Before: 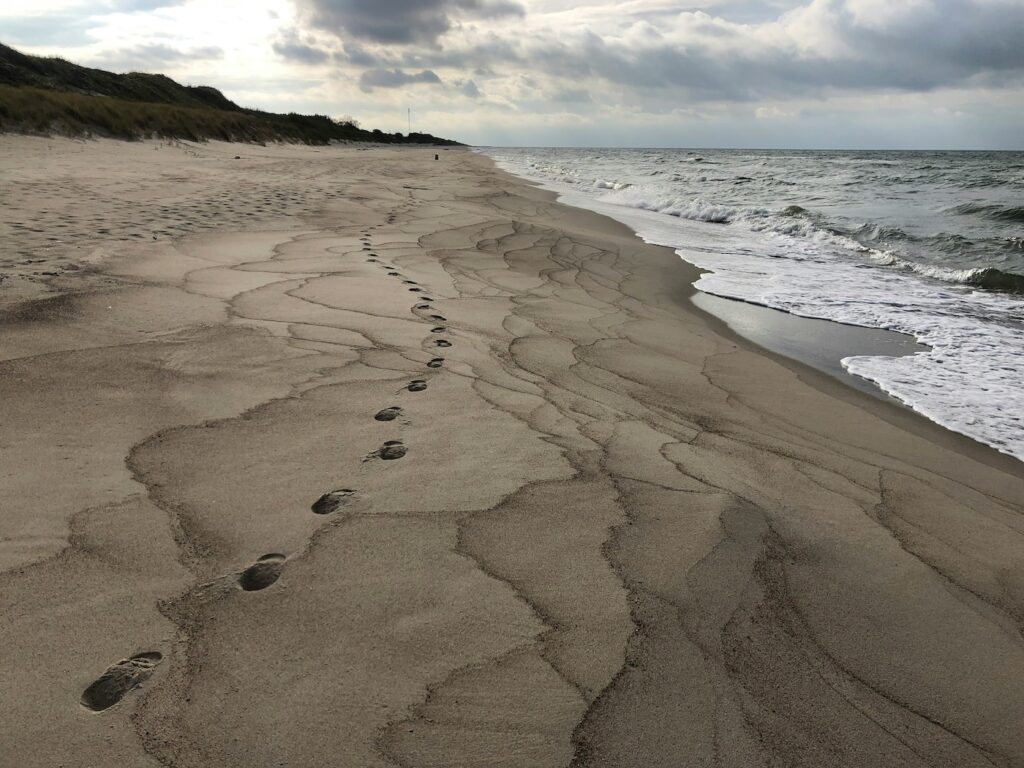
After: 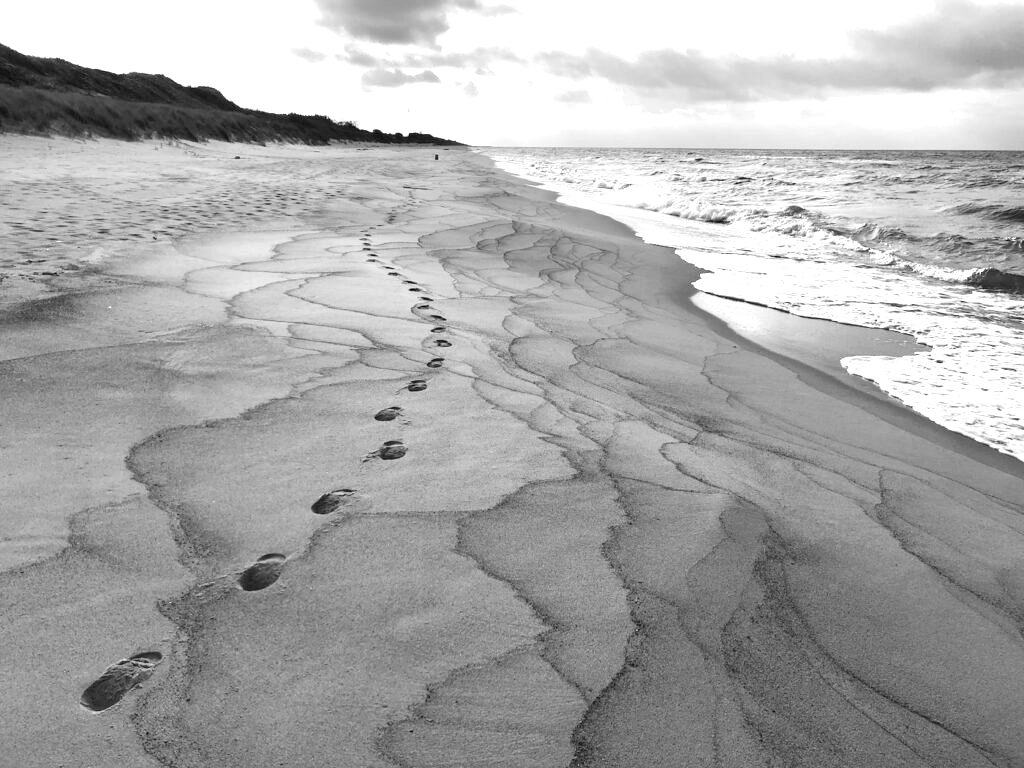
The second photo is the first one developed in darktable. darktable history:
monochrome: size 1
exposure: black level correction 0.001, exposure 1.116 EV, compensate highlight preservation false
